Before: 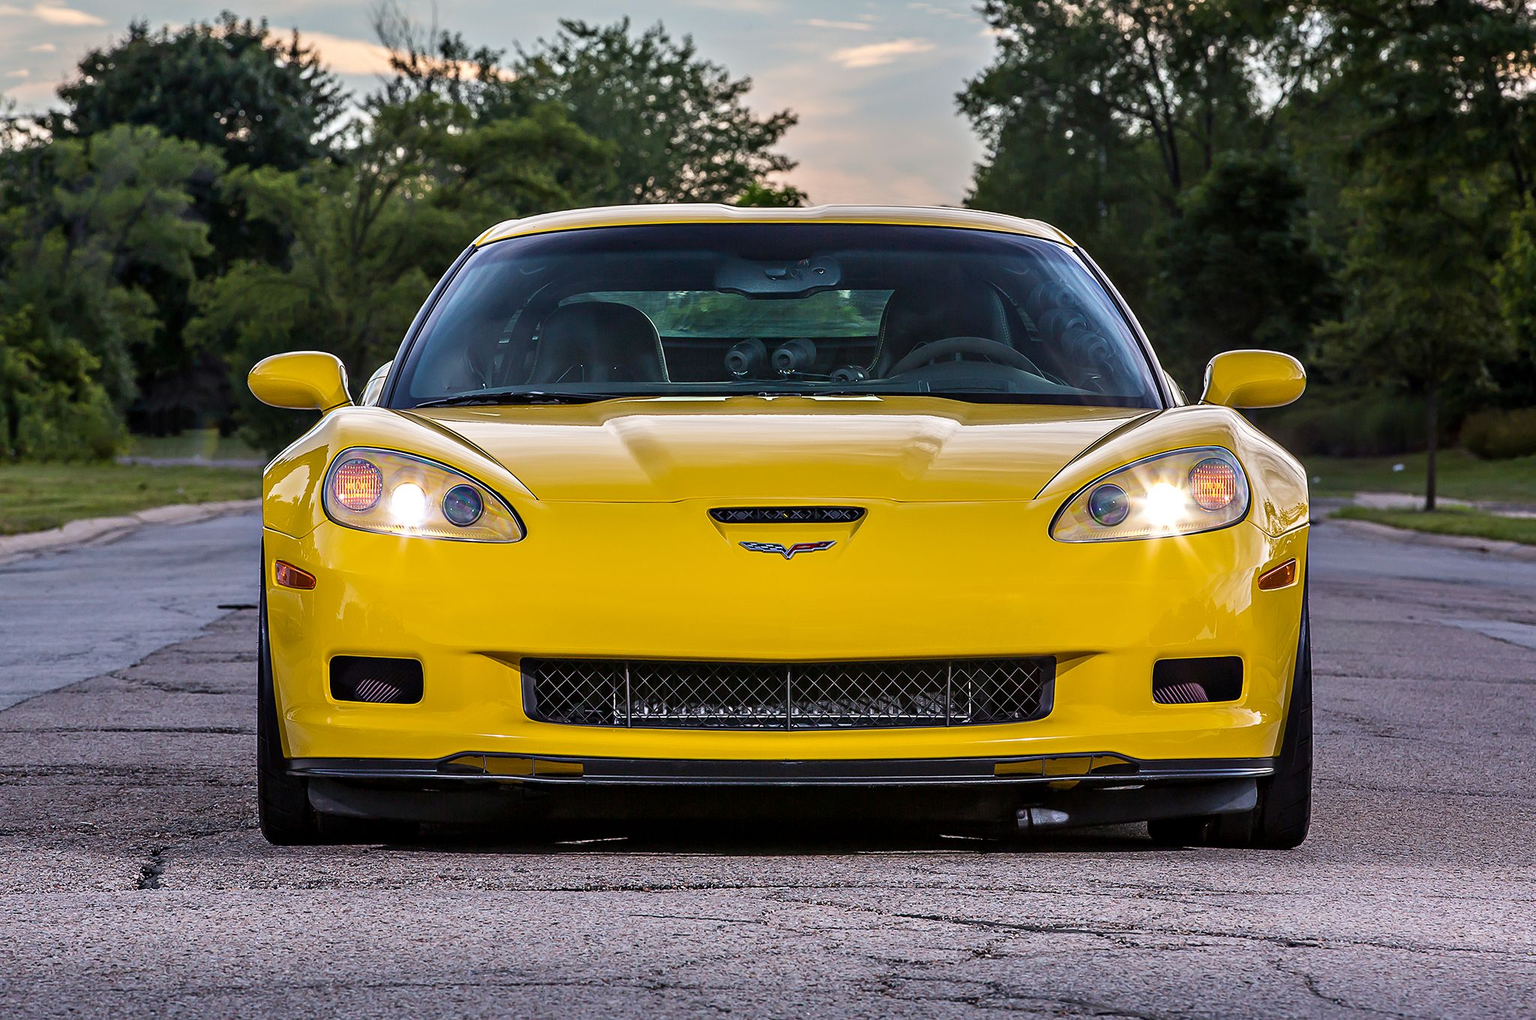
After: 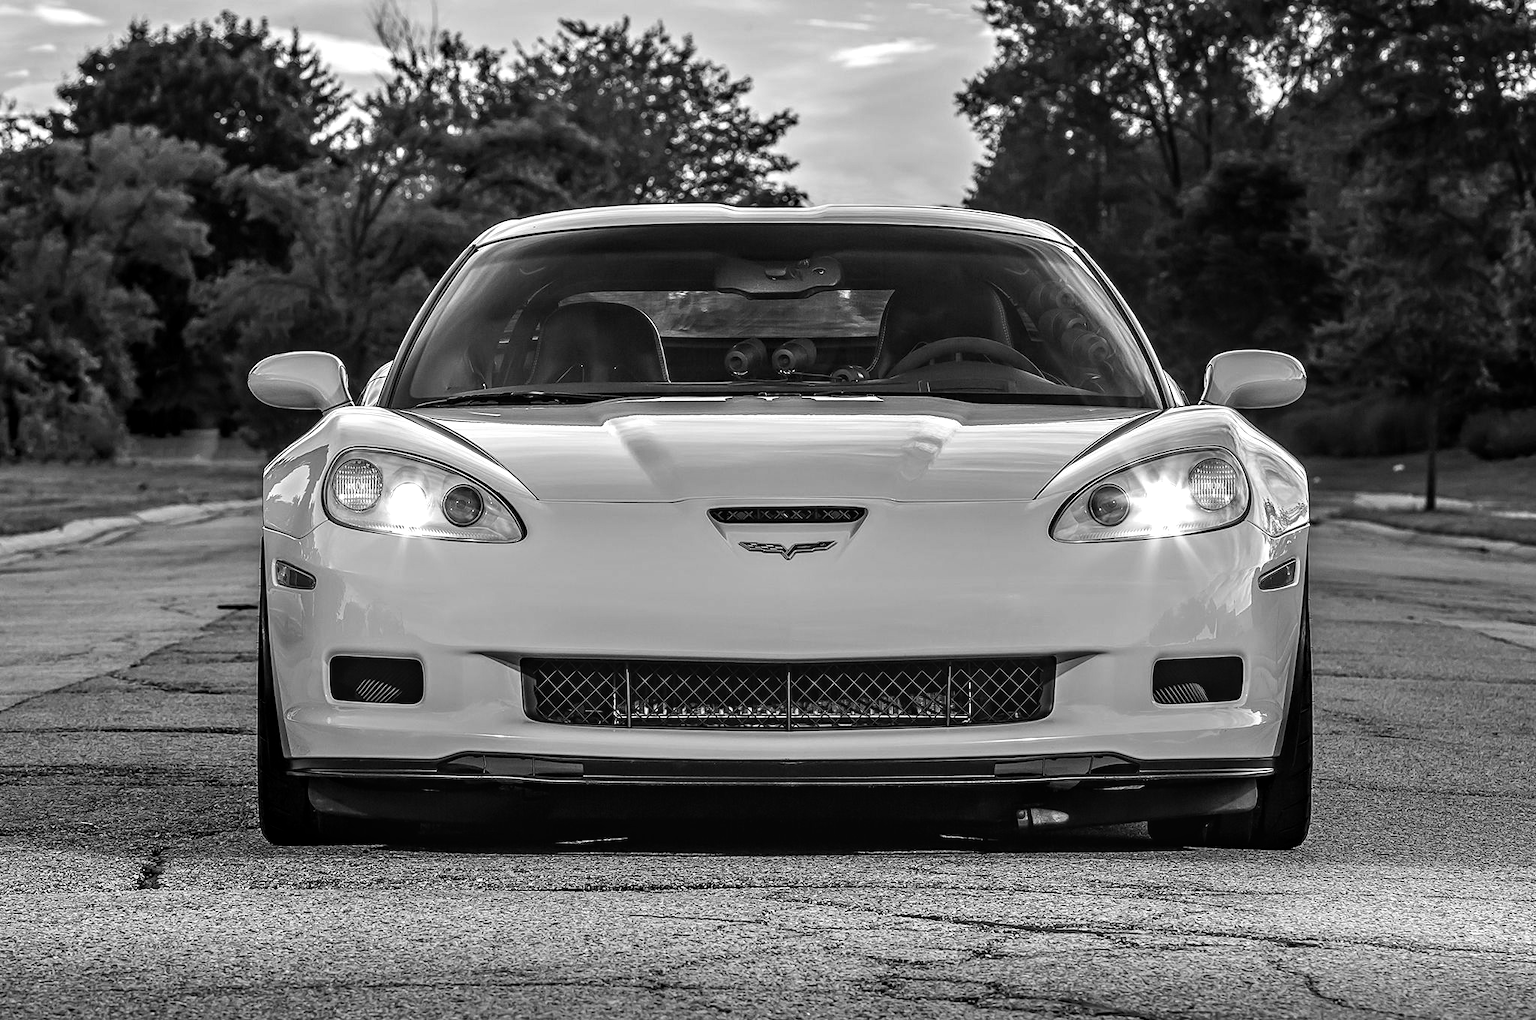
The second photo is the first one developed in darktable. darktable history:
local contrast: on, module defaults
monochrome: a -4.13, b 5.16, size 1
color balance rgb: shadows lift › luminance -20%, power › hue 72.24°, highlights gain › luminance 15%, global offset › hue 171.6°, perceptual saturation grading › global saturation 14.09%, perceptual saturation grading › highlights -25%, perceptual saturation grading › shadows 25%, global vibrance 25%, contrast 10%
